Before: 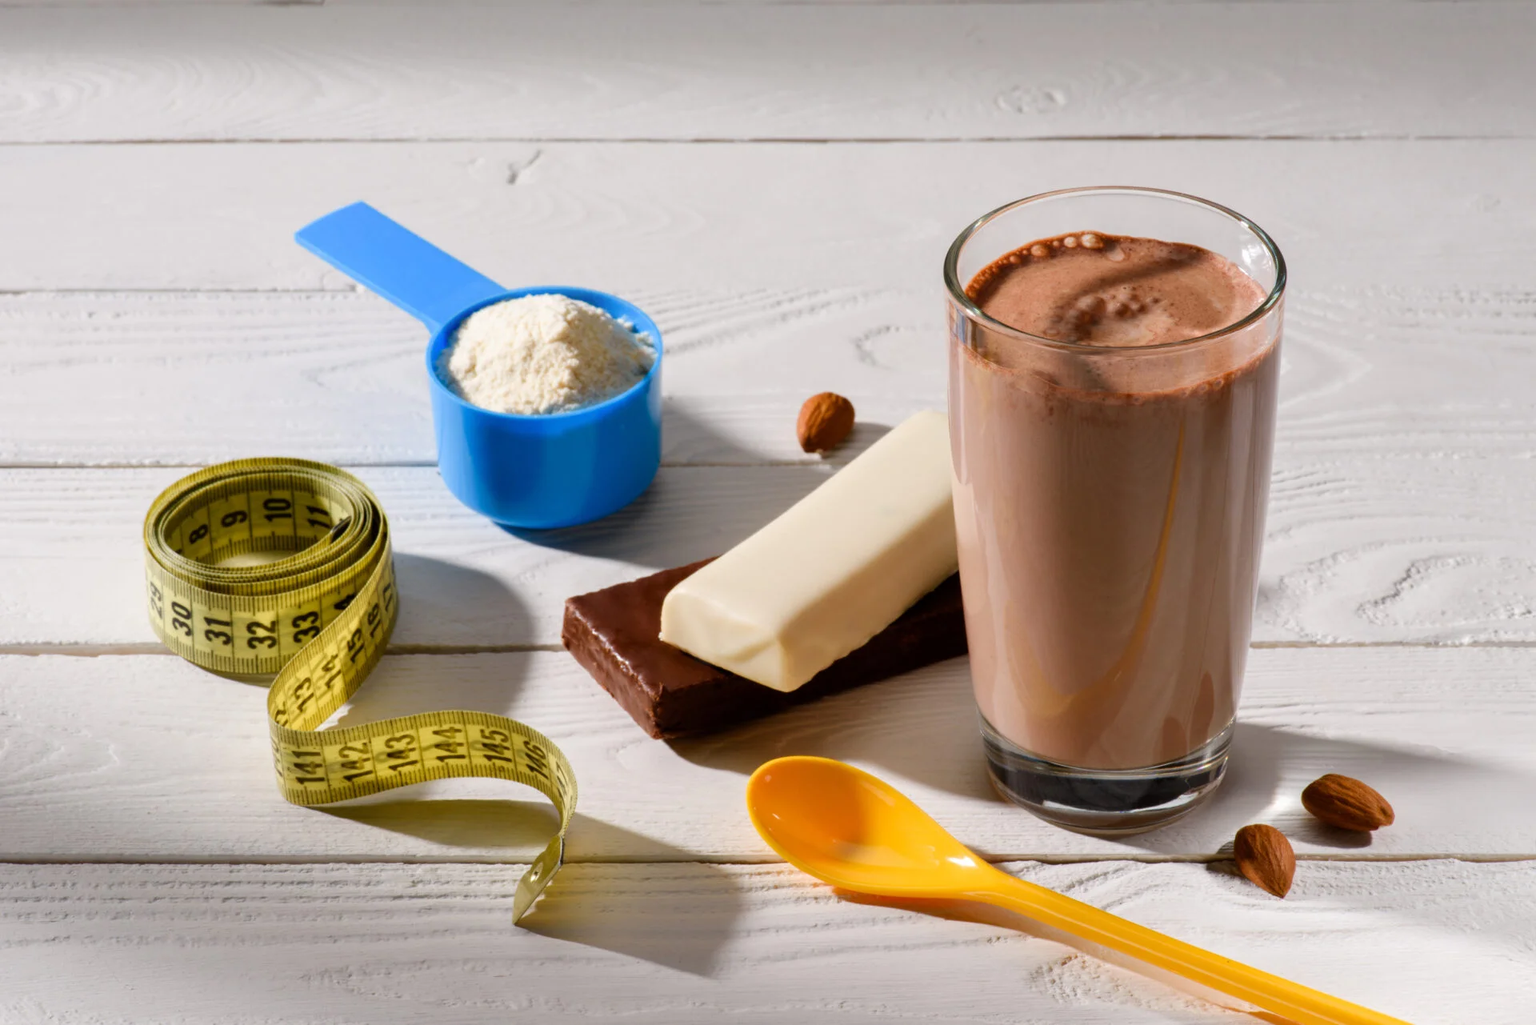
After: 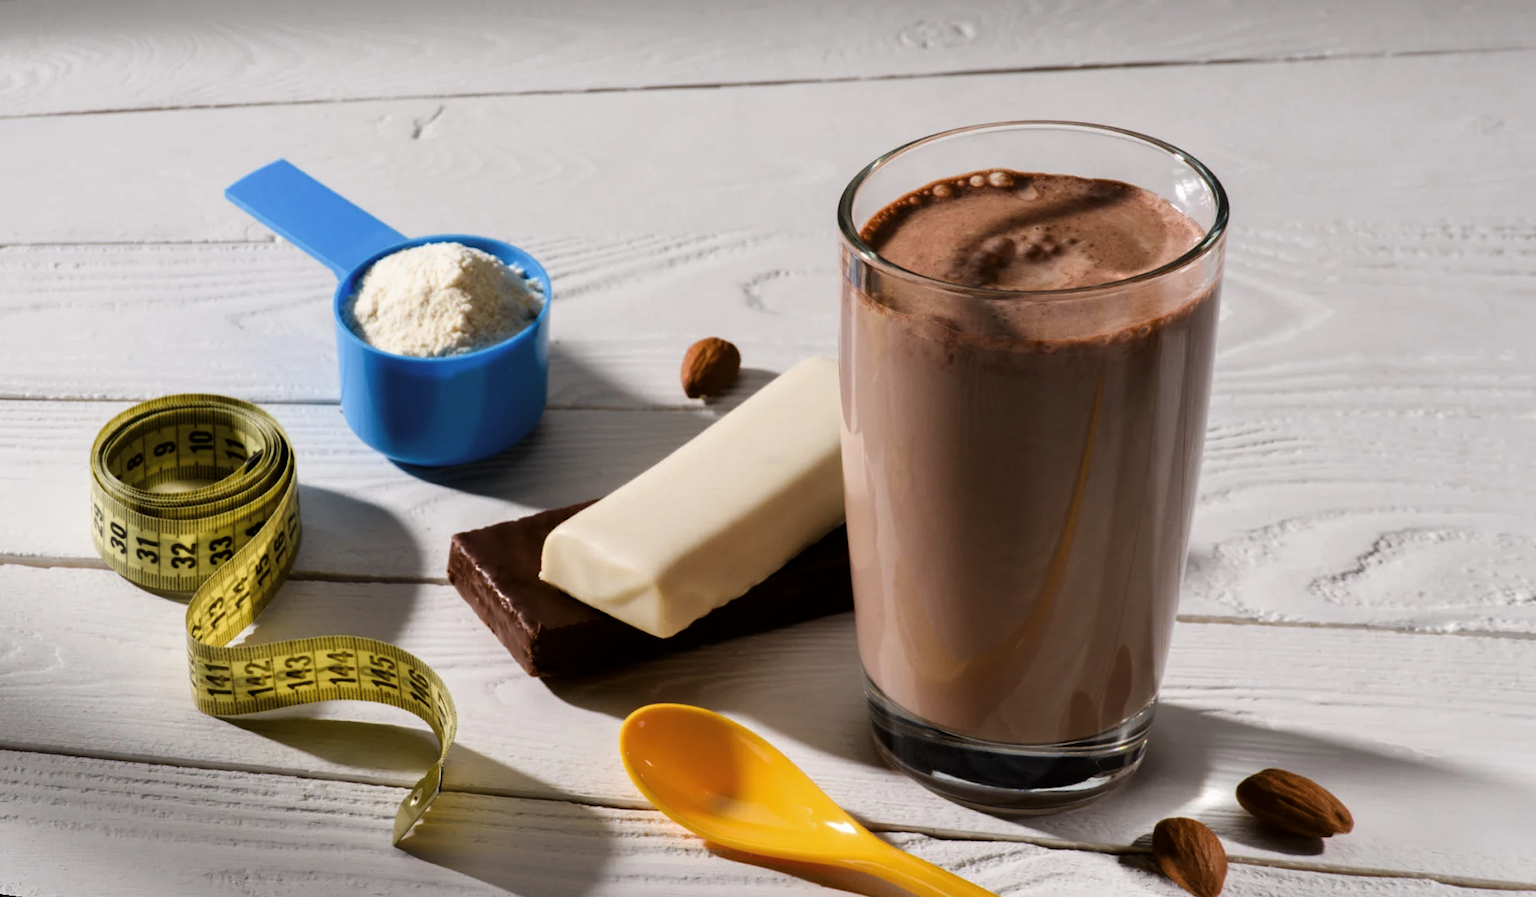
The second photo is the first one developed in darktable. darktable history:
tone curve: curves: ch0 [(0, 0) (0.153, 0.056) (1, 1)], color space Lab, linked channels, preserve colors none
rotate and perspective: rotation 1.69°, lens shift (vertical) -0.023, lens shift (horizontal) -0.291, crop left 0.025, crop right 0.988, crop top 0.092, crop bottom 0.842
